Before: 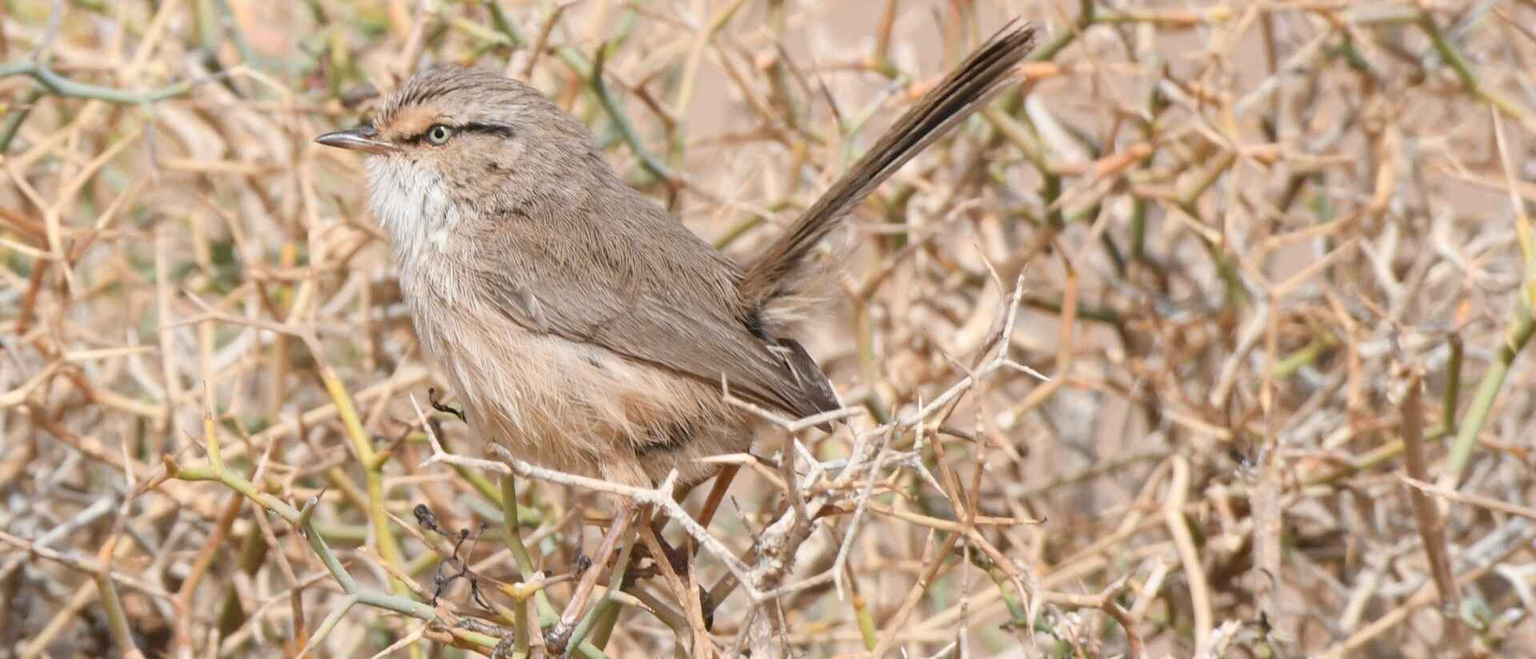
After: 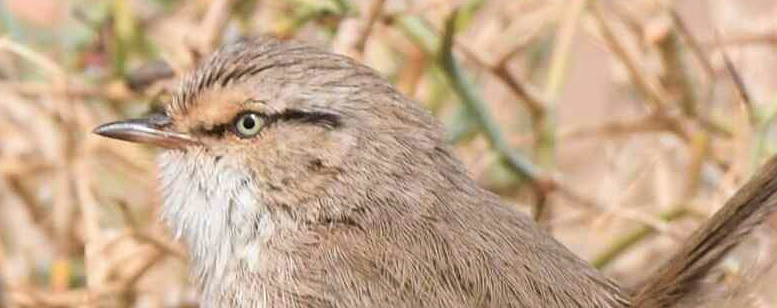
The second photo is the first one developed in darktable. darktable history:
crop: left 15.63%, top 5.452%, right 43.869%, bottom 57.1%
velvia: on, module defaults
sharpen: amount 0.214
